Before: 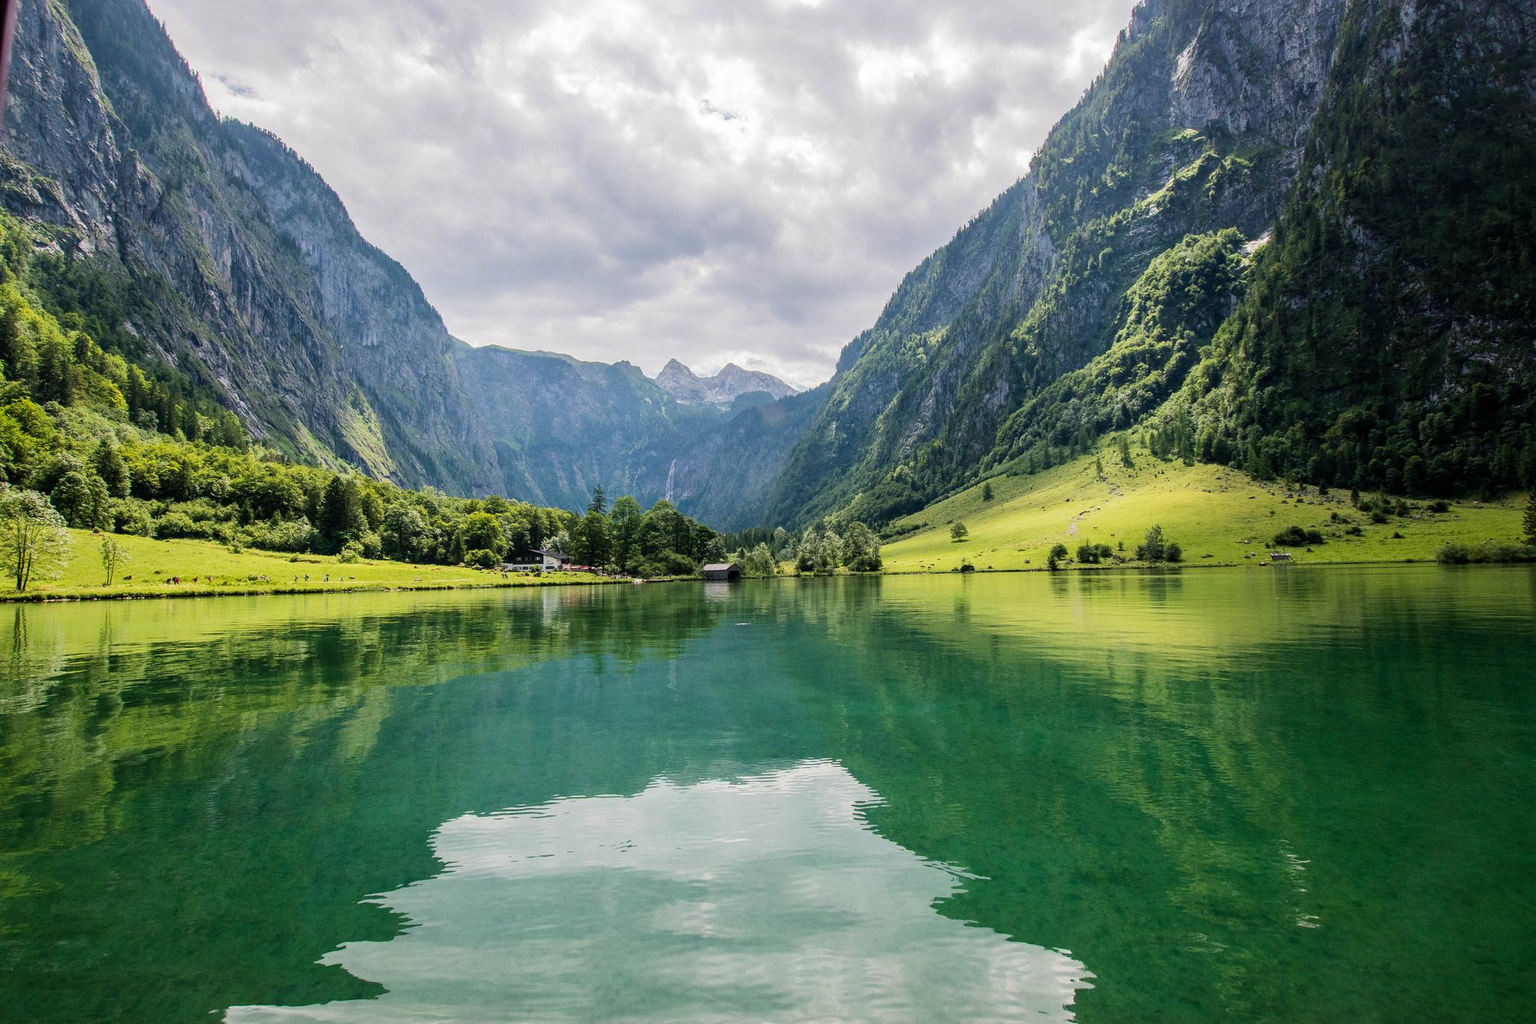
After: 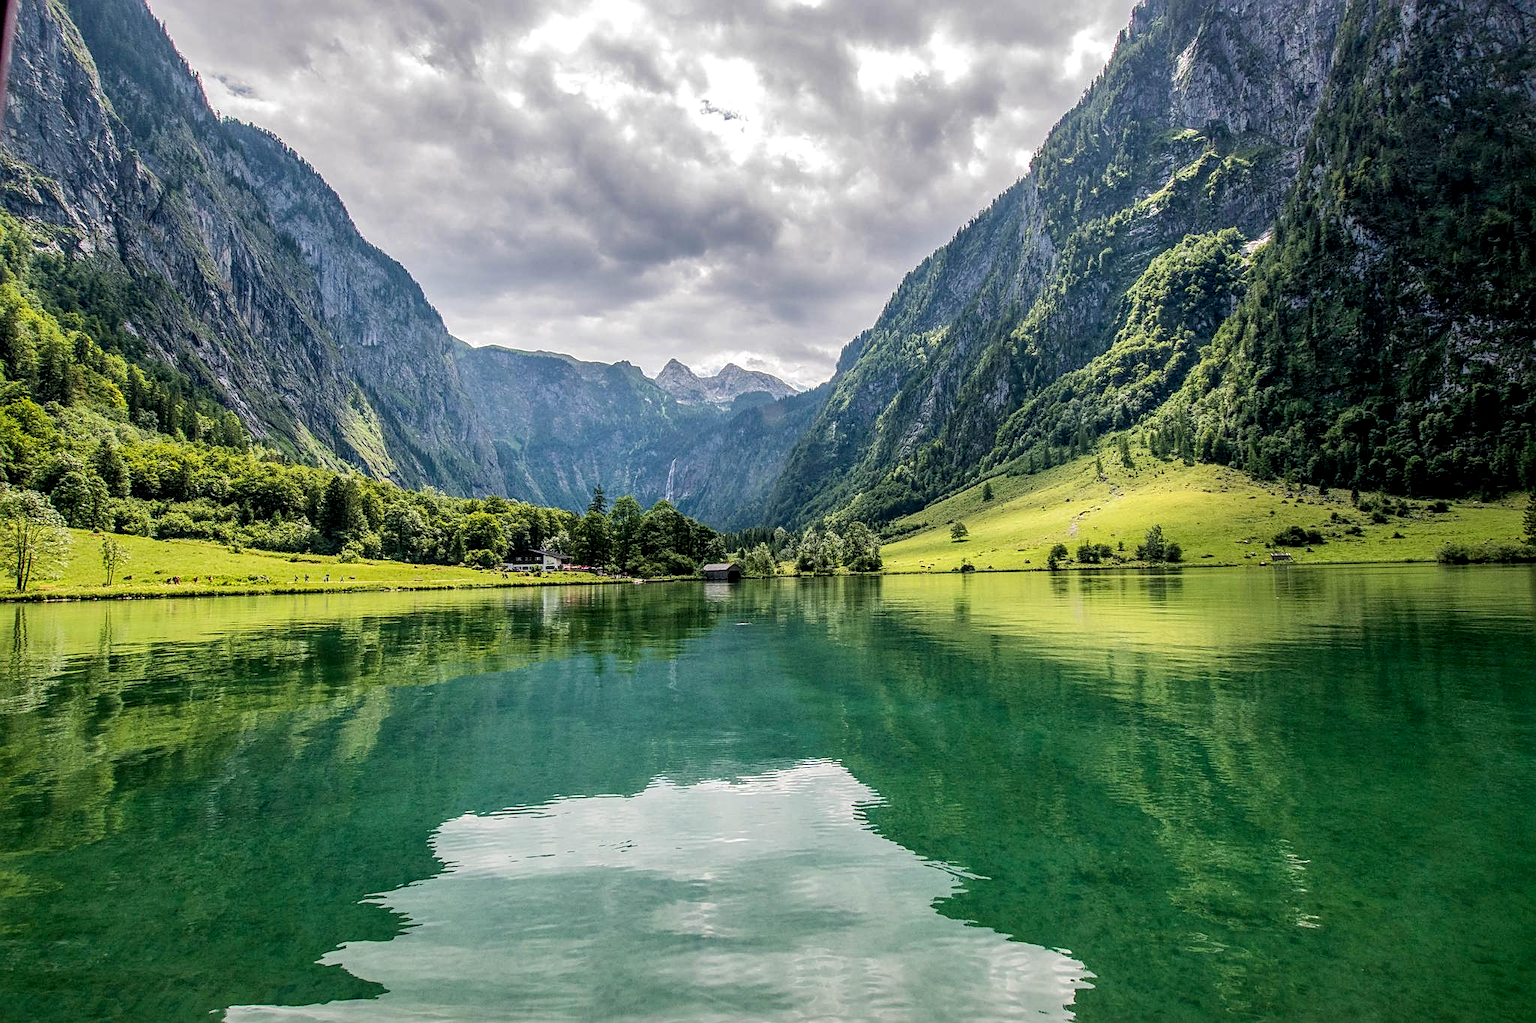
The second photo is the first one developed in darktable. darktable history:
sharpen: on, module defaults
shadows and highlights: on, module defaults
local contrast: highlights 25%, detail 150%
